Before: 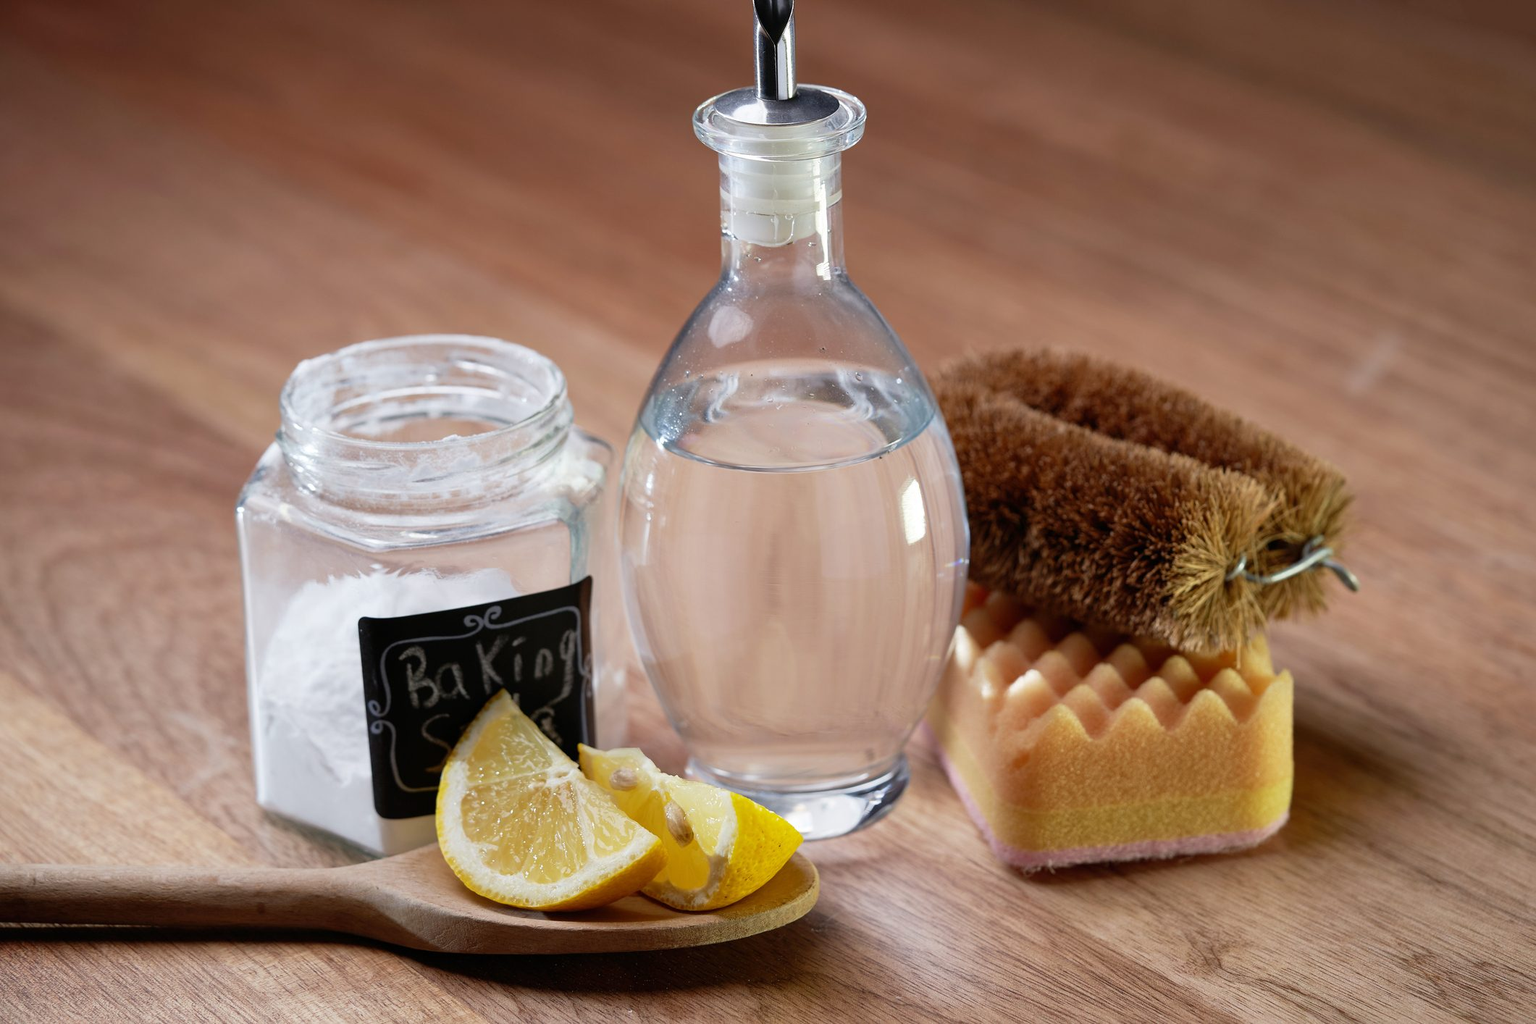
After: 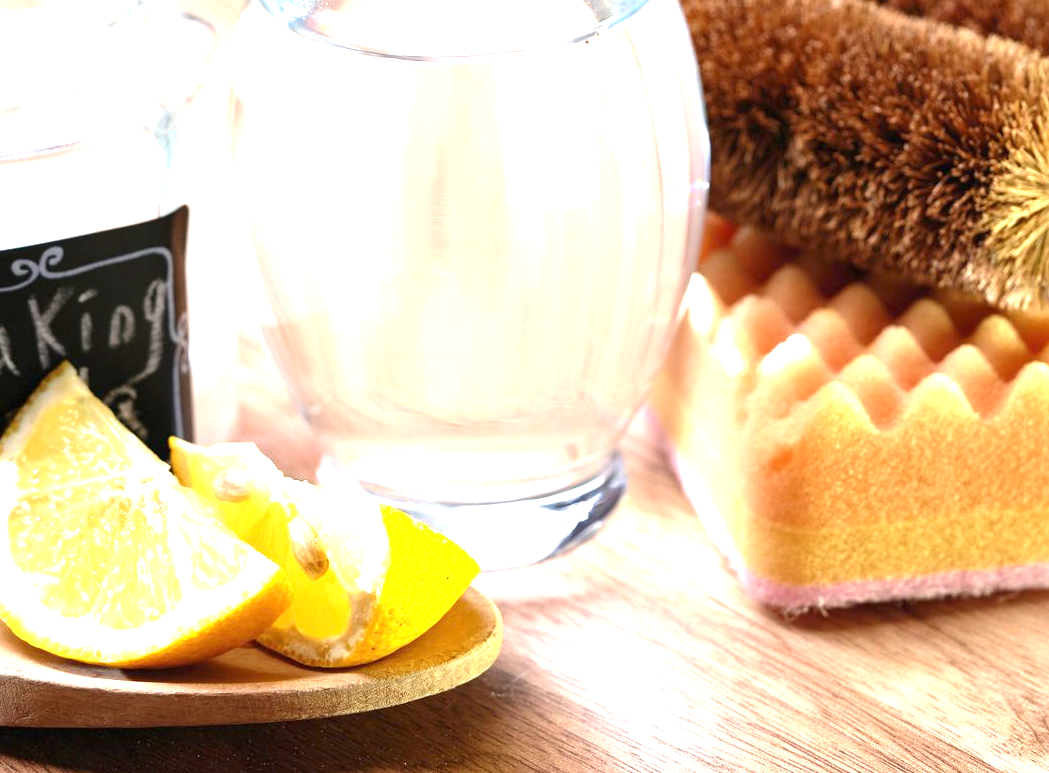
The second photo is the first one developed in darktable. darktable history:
crop: left 29.672%, top 41.786%, right 20.851%, bottom 3.487%
exposure: black level correction 0, exposure 1.75 EV, compensate exposure bias true, compensate highlight preservation false
